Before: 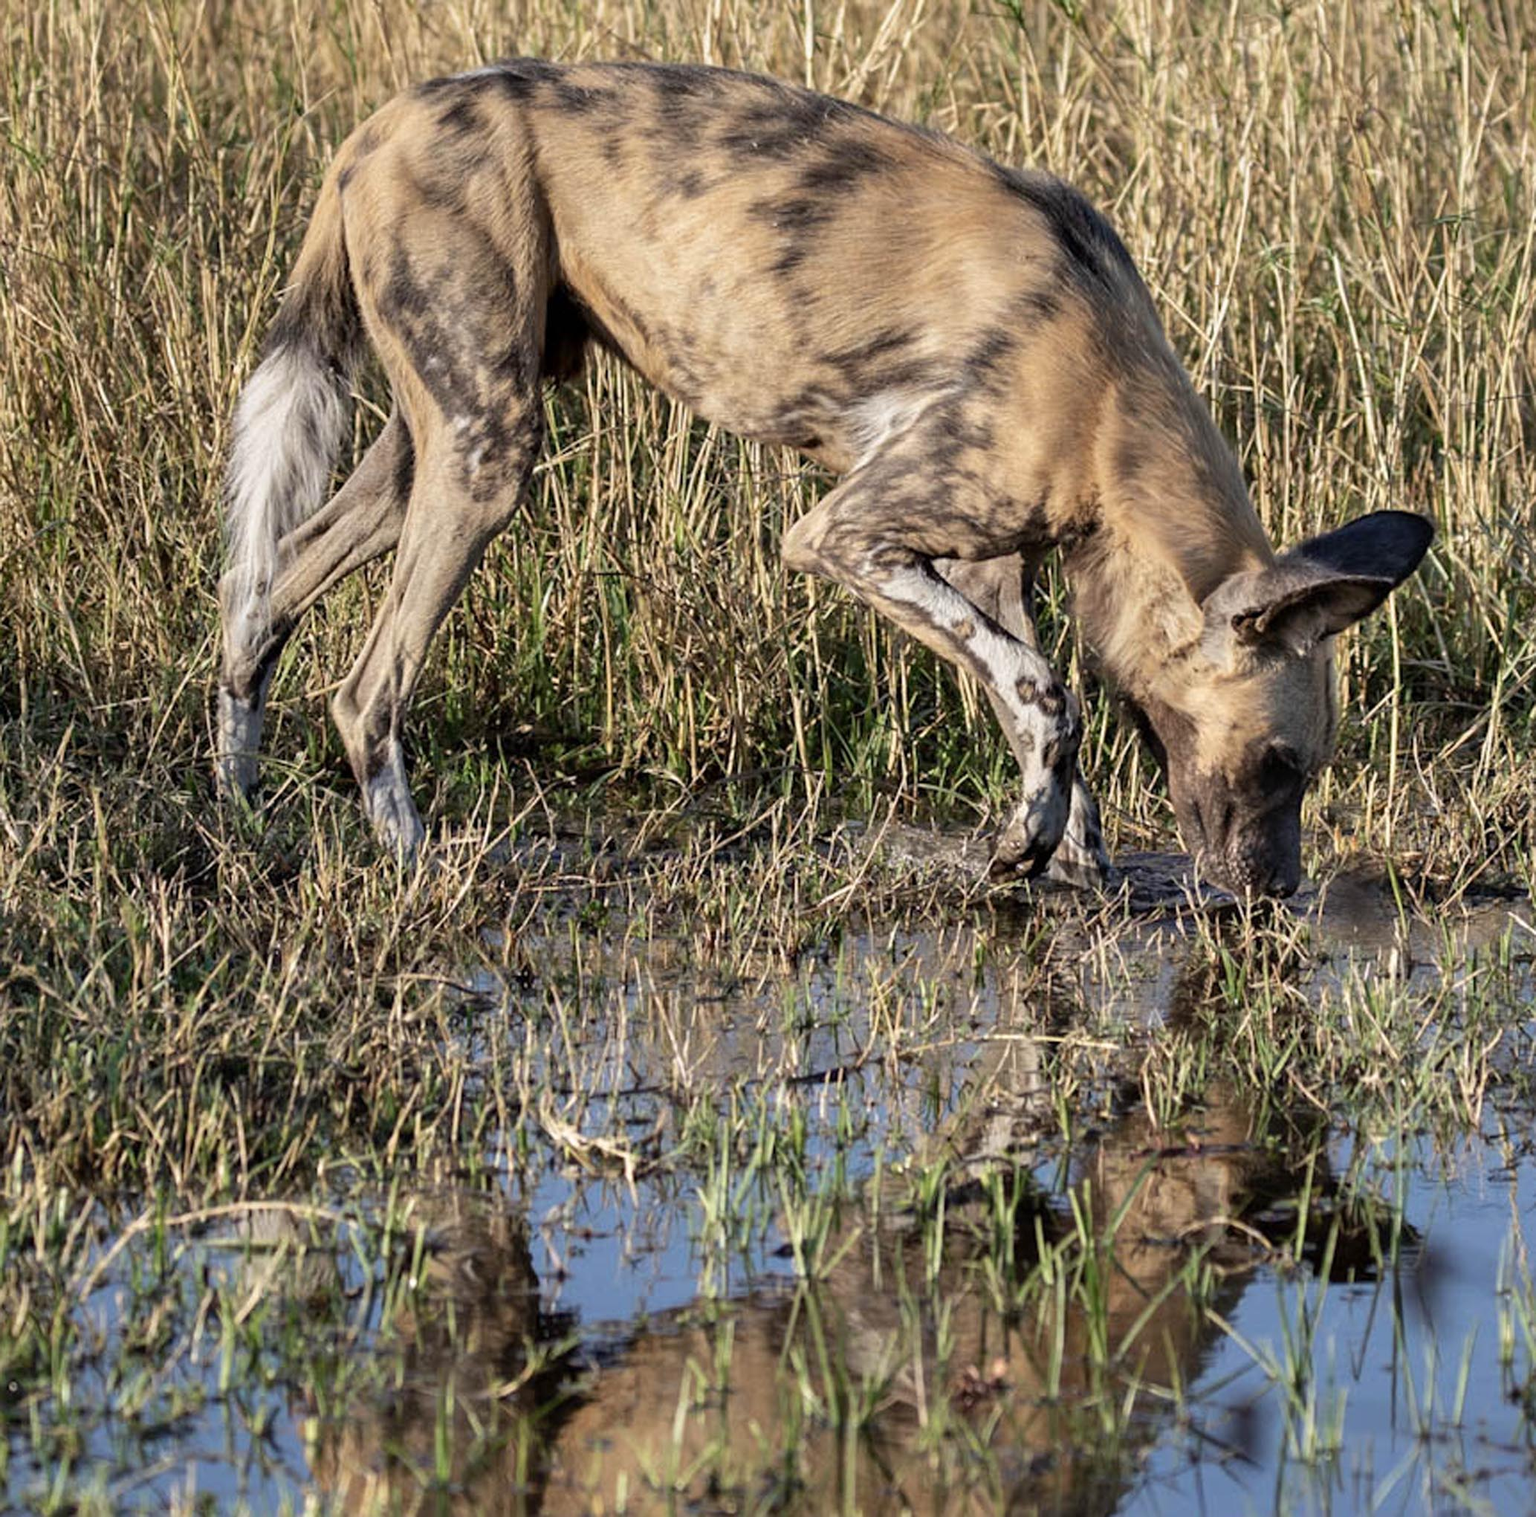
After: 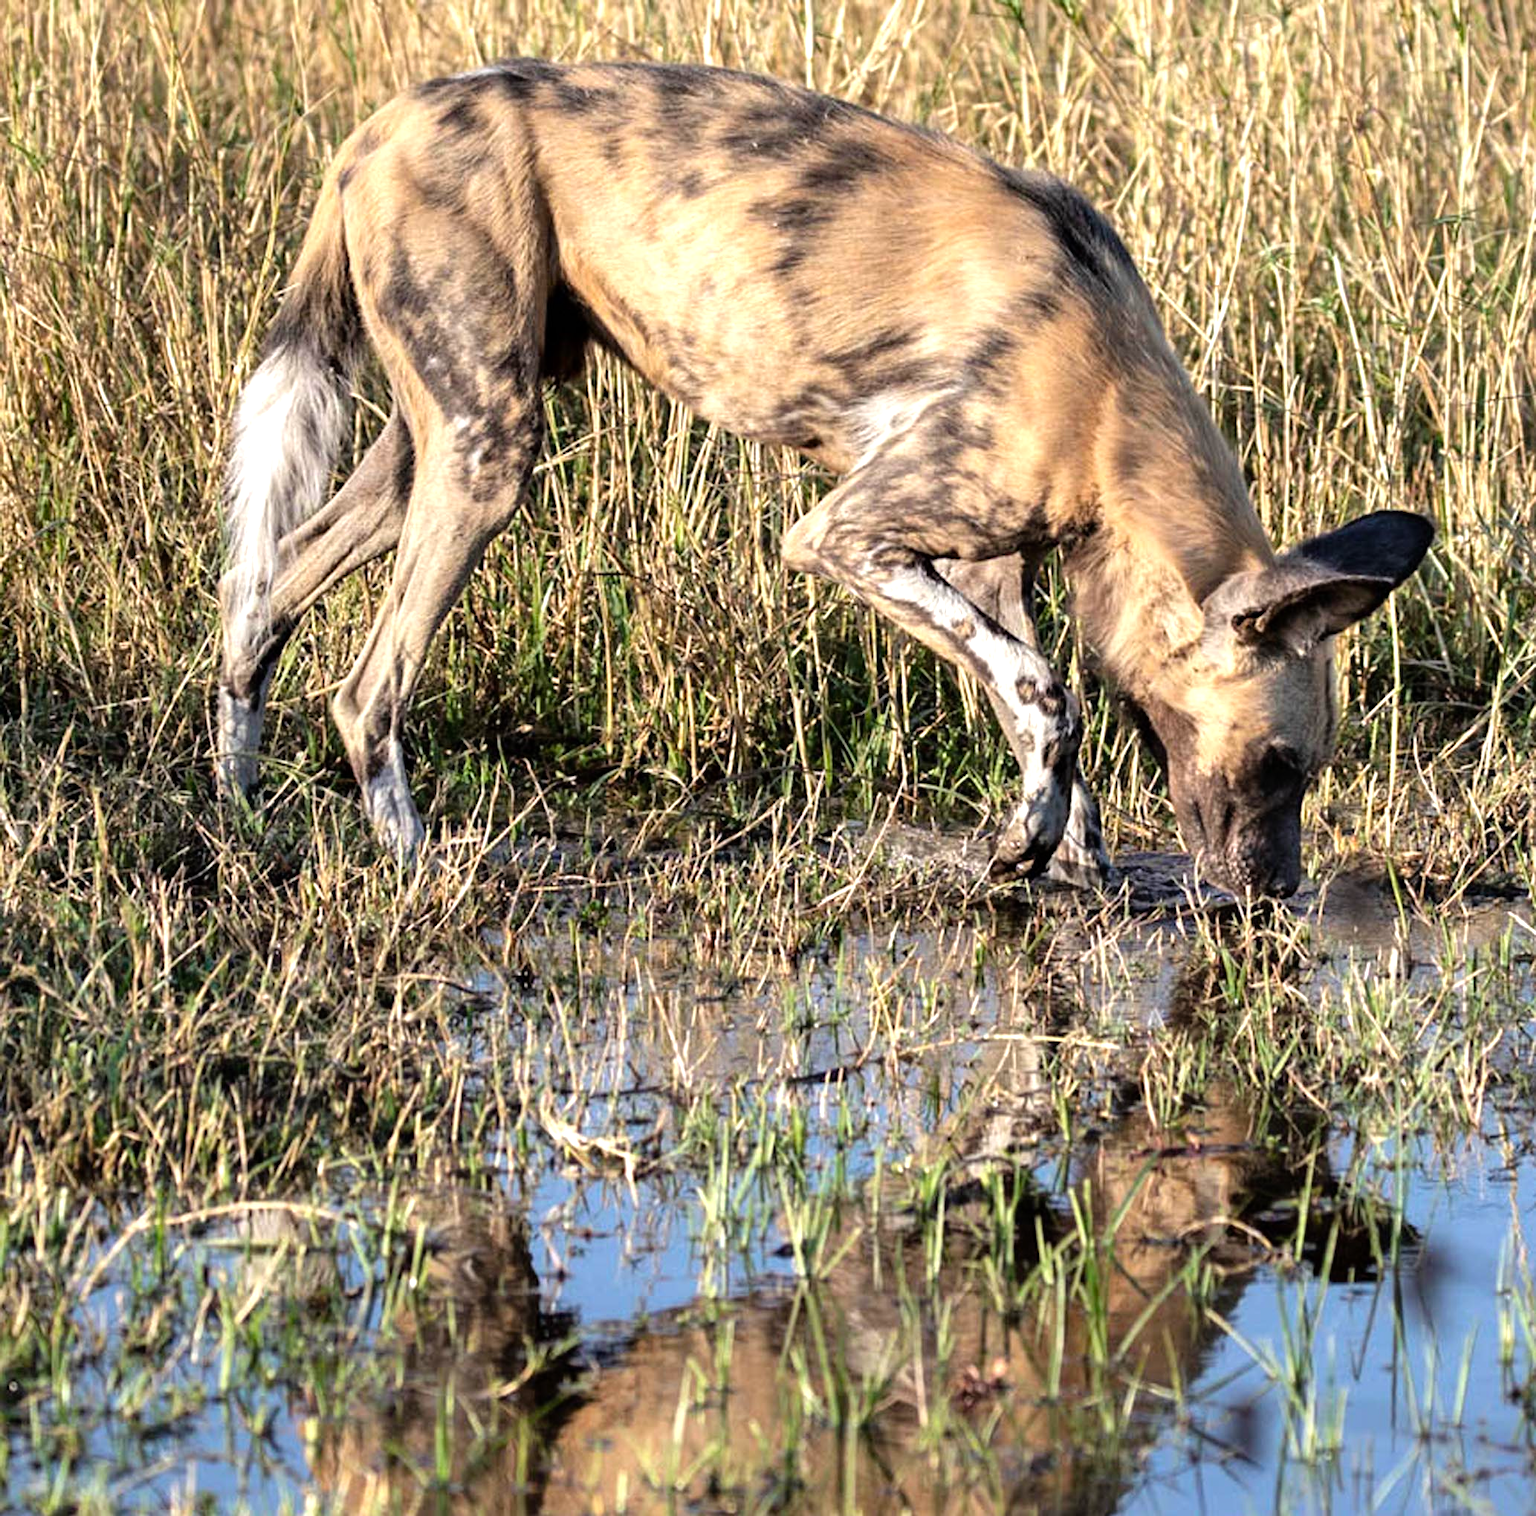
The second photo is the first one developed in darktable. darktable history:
tone equalizer: -8 EV -0.784 EV, -7 EV -0.725 EV, -6 EV -0.563 EV, -5 EV -0.412 EV, -3 EV 0.378 EV, -2 EV 0.6 EV, -1 EV 0.677 EV, +0 EV 0.771 EV
